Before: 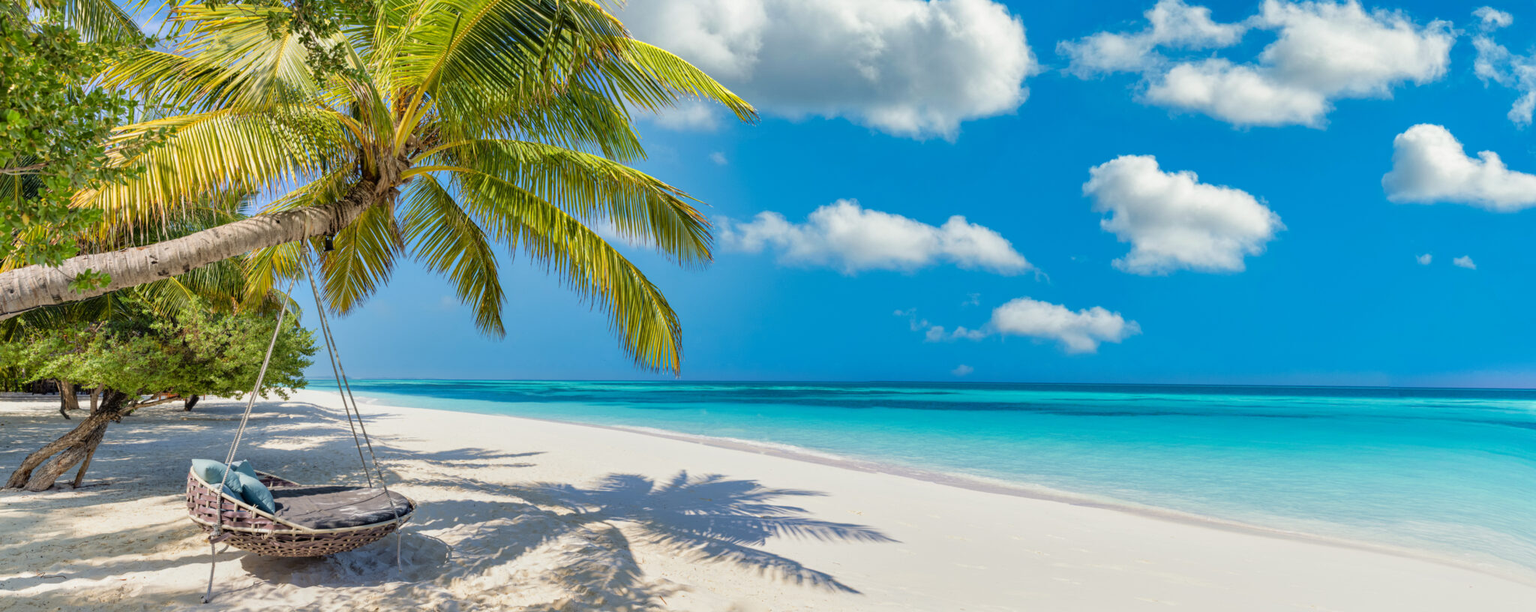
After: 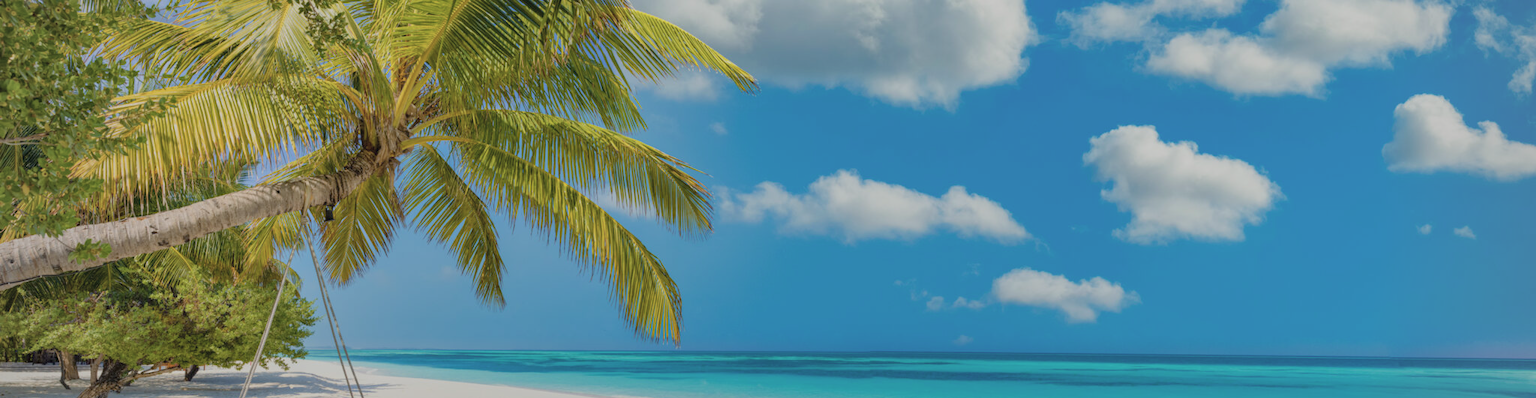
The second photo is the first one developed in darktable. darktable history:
crop and rotate: top 4.911%, bottom 29.896%
color balance rgb: perceptual saturation grading › global saturation 36.707%, global vibrance 24.532%, contrast -24.42%
contrast brightness saturation: contrast -0.044, saturation -0.418
vignetting: fall-off radius 82.19%
